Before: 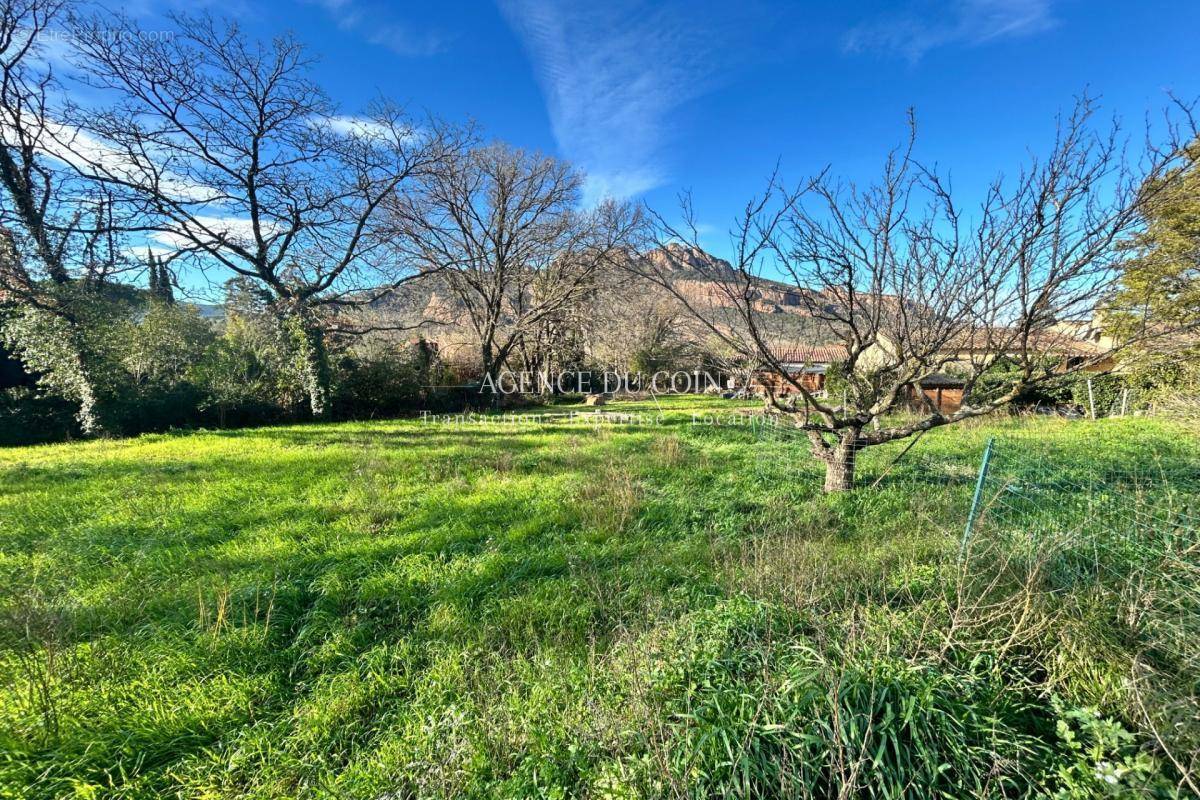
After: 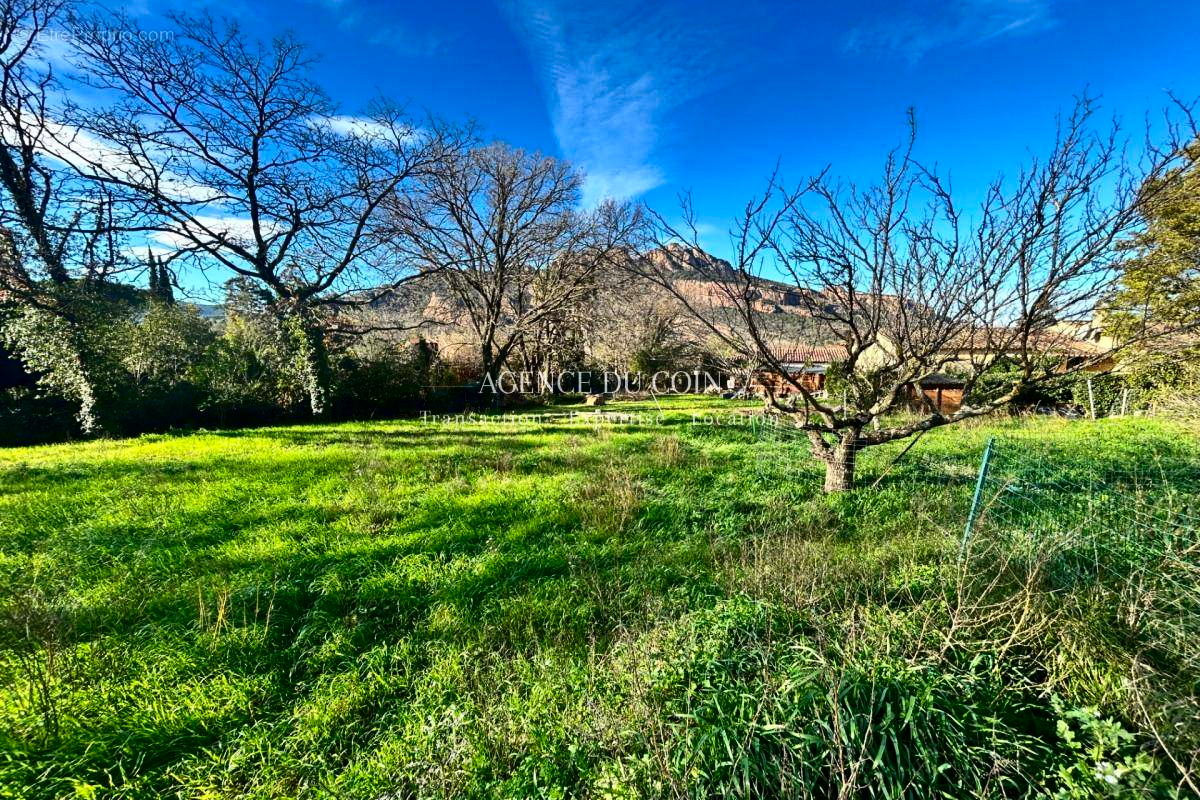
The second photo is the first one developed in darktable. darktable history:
contrast brightness saturation: contrast 0.21, brightness -0.112, saturation 0.206
